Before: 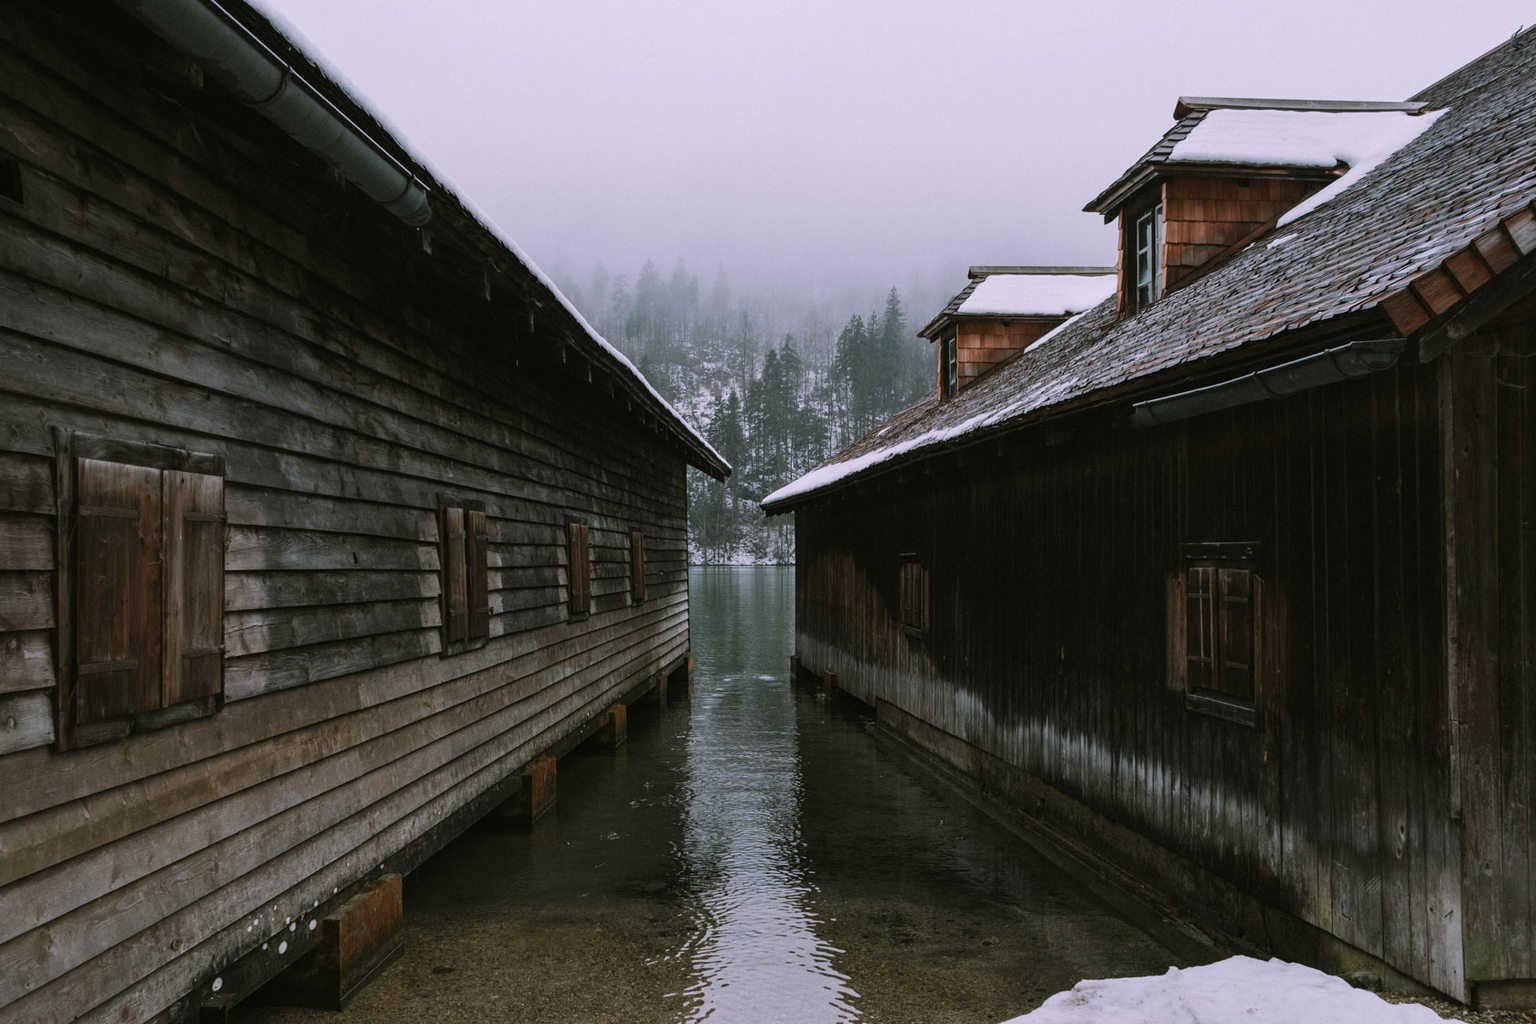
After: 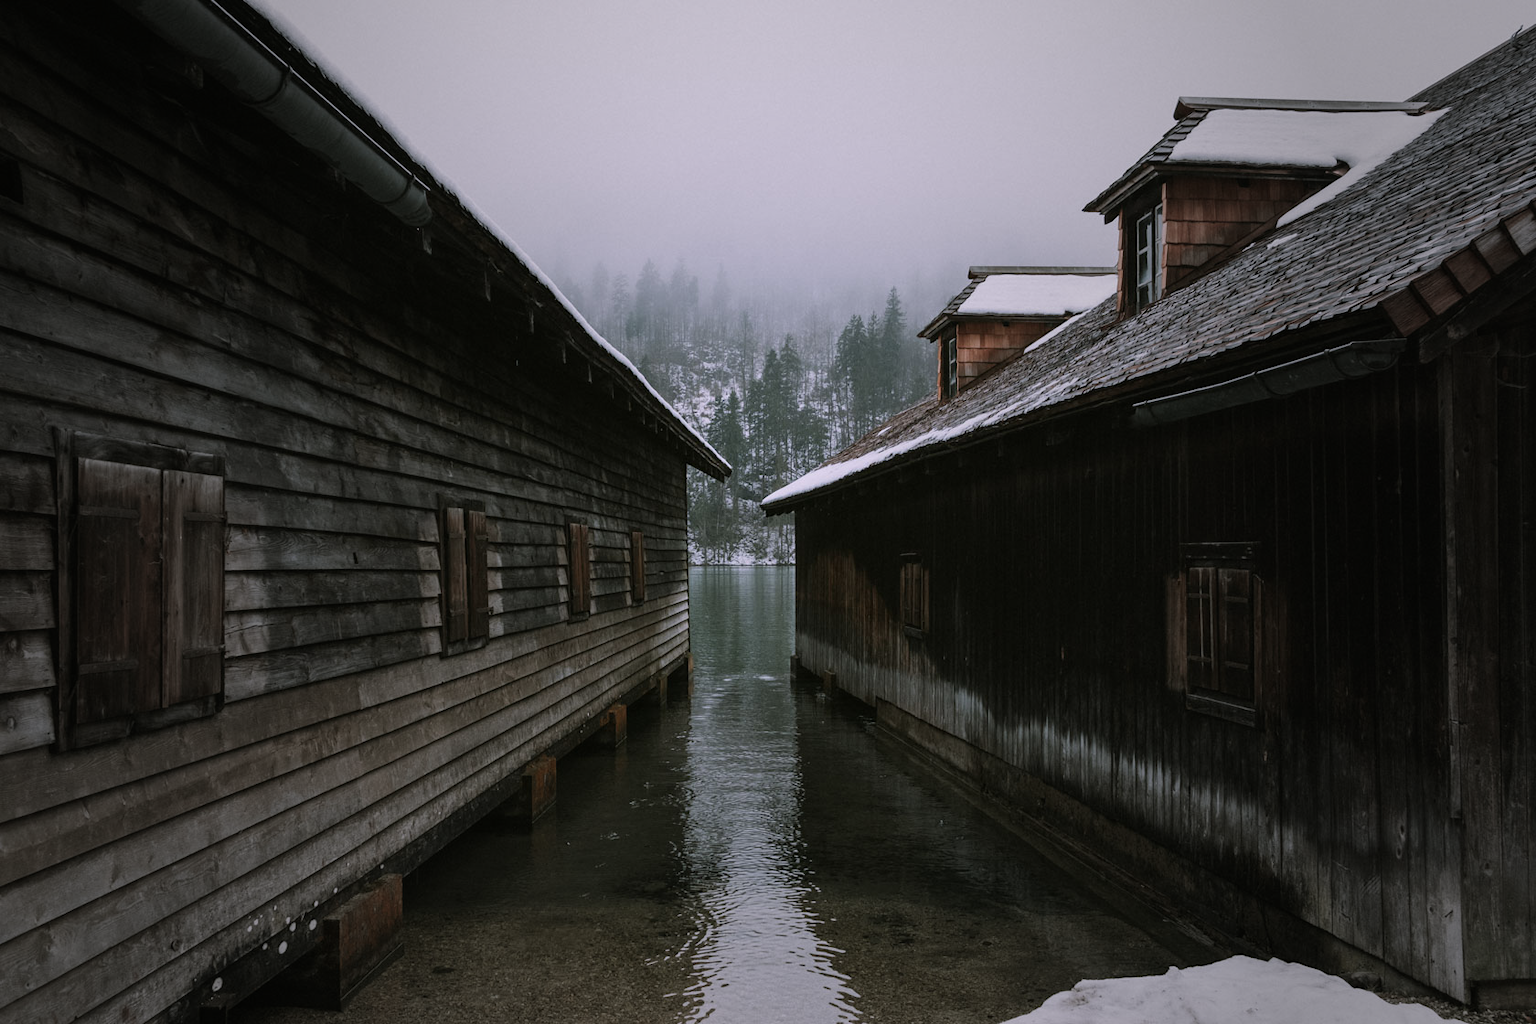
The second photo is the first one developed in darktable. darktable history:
vignetting: fall-off start 16.1%, fall-off radius 98.91%, width/height ratio 0.719
